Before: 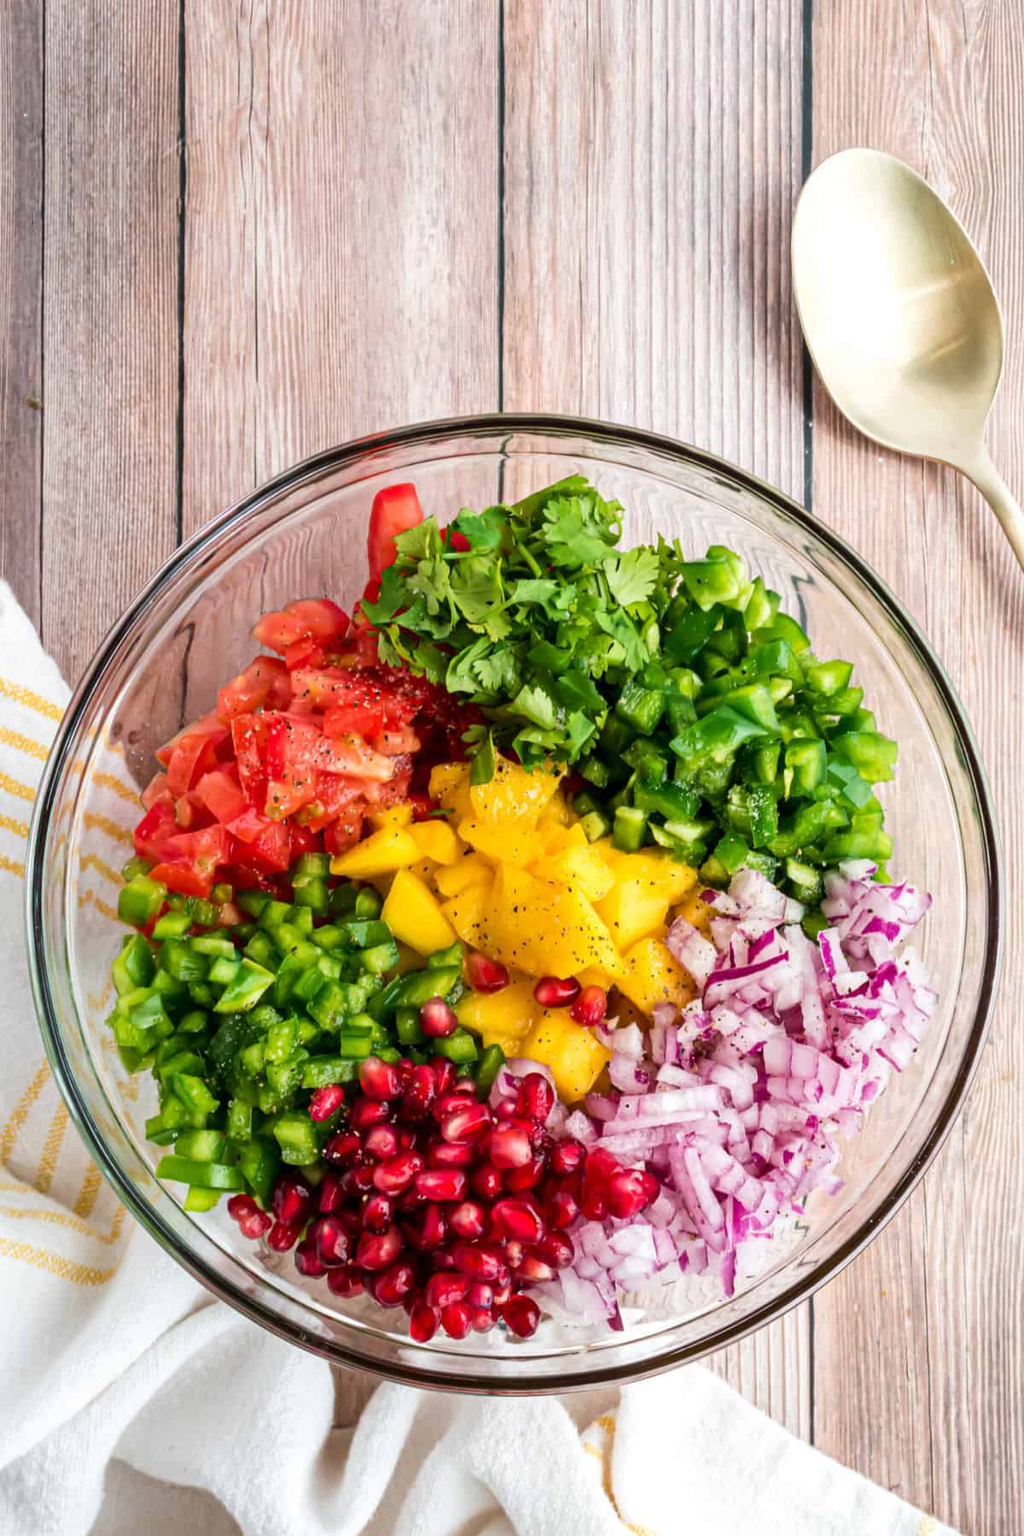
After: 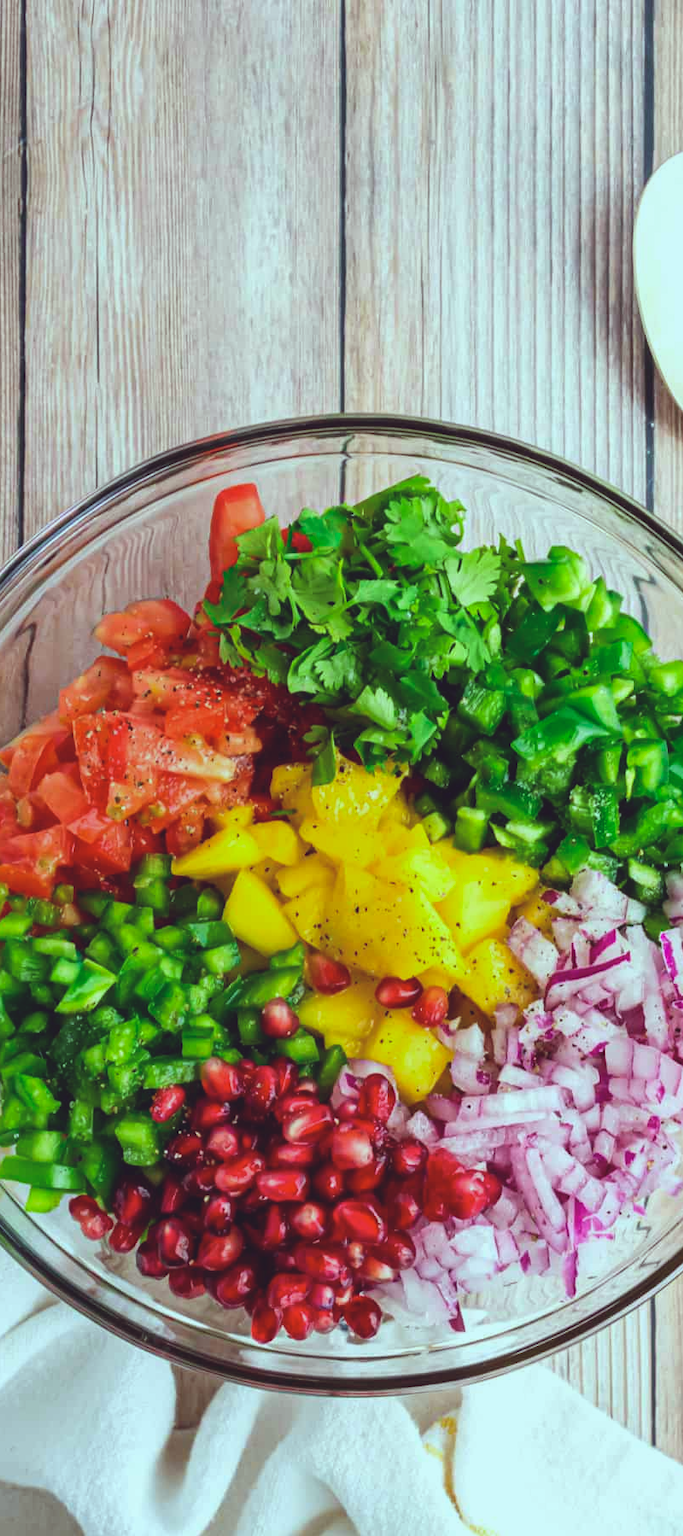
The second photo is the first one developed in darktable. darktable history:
crop and rotate: left 15.521%, right 17.739%
color calibration: gray › normalize channels true, illuminant custom, x 0.433, y 0.395, temperature 3068.38 K, gamut compression 0.011
color correction: highlights a* -0.451, highlights b* 39.78, shadows a* 9.91, shadows b* -0.427
exposure: black level correction -0.013, exposure -0.193 EV, compensate exposure bias true, compensate highlight preservation false
